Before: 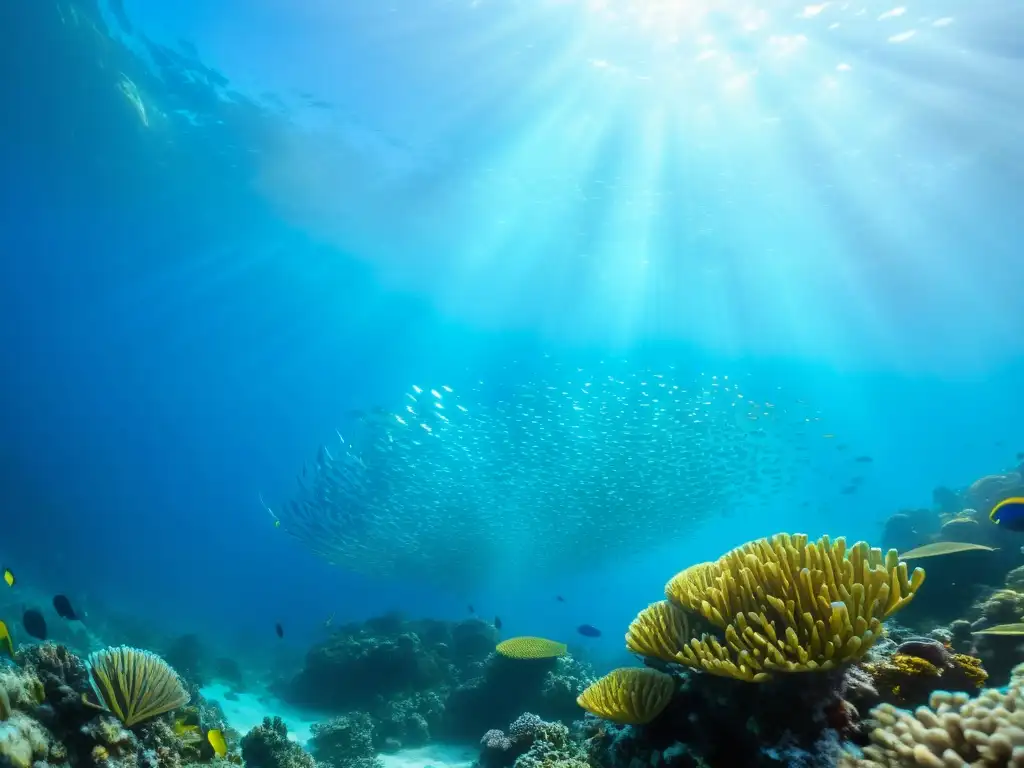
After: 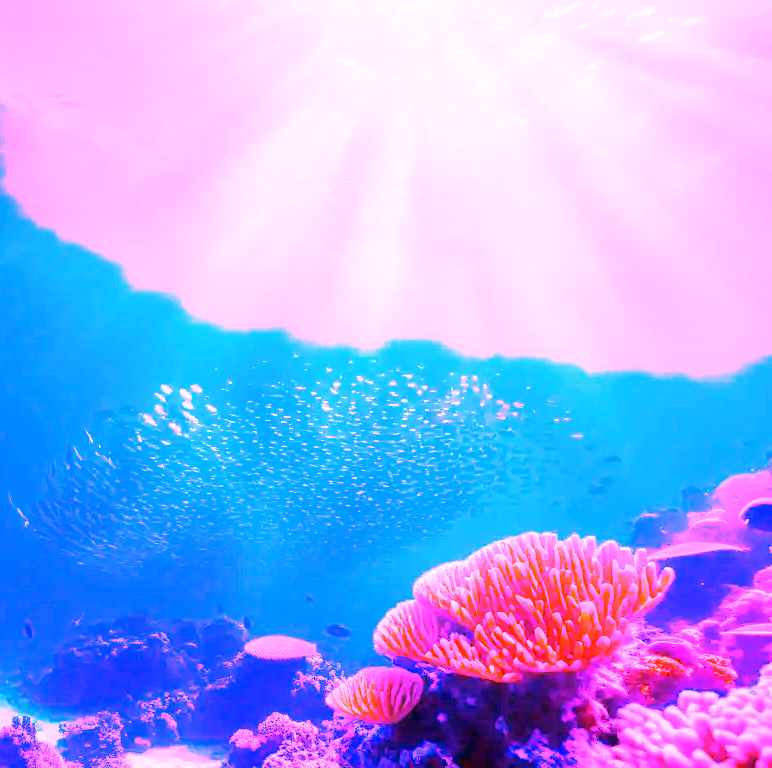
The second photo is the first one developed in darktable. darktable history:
white balance: red 8, blue 8
crop and rotate: left 24.6%
